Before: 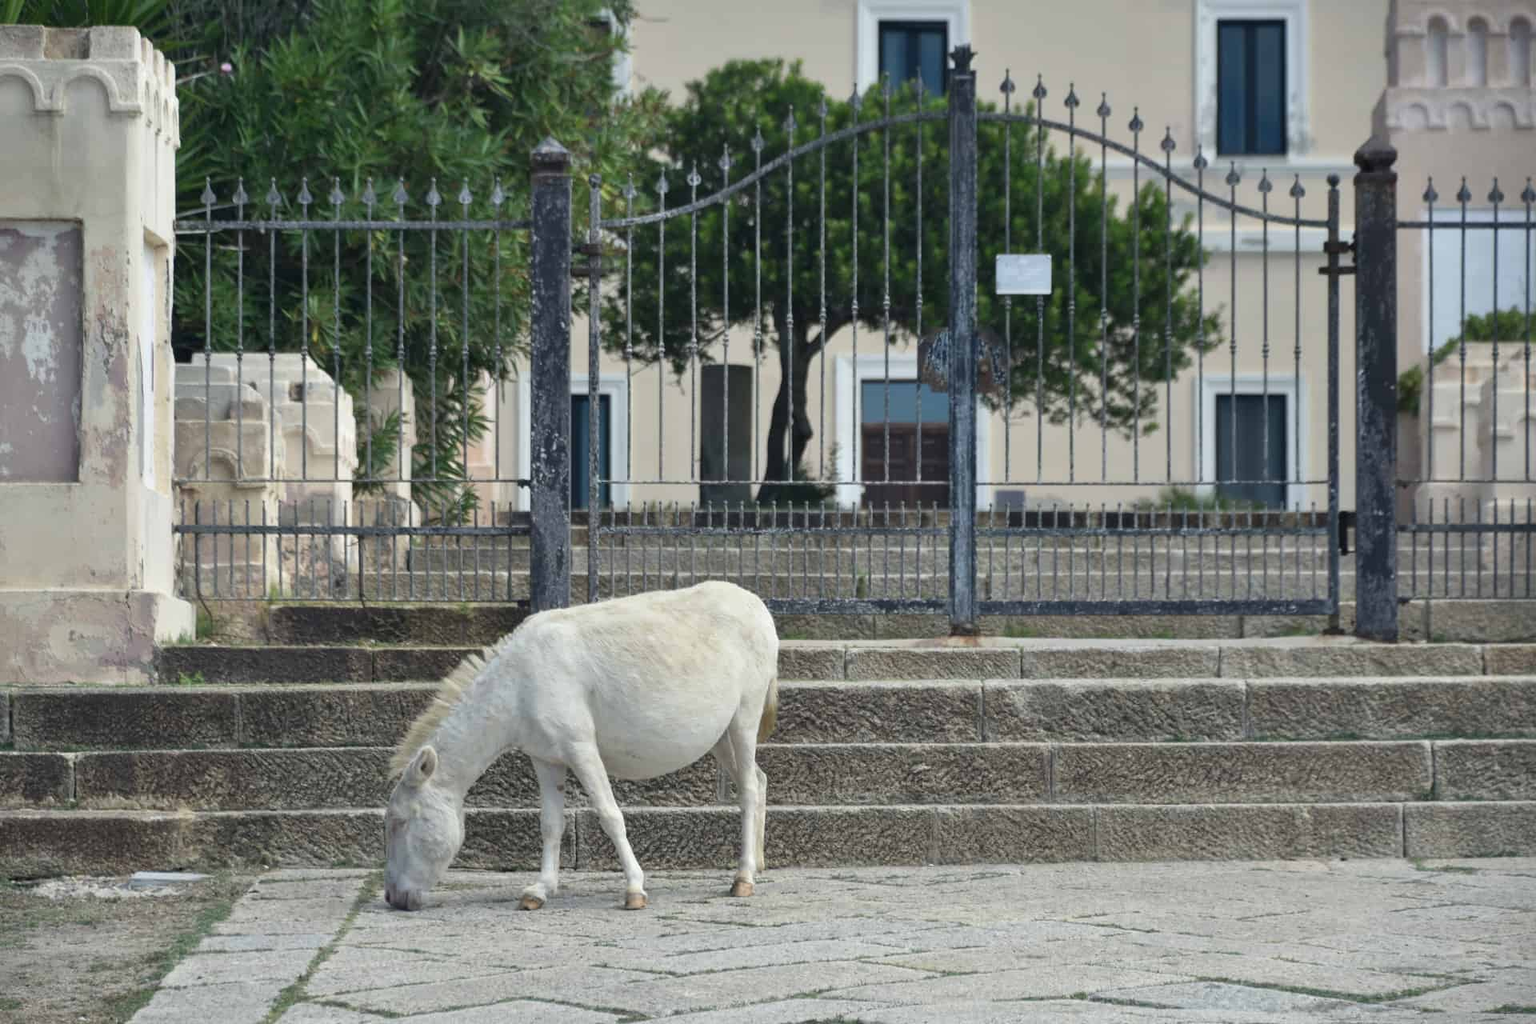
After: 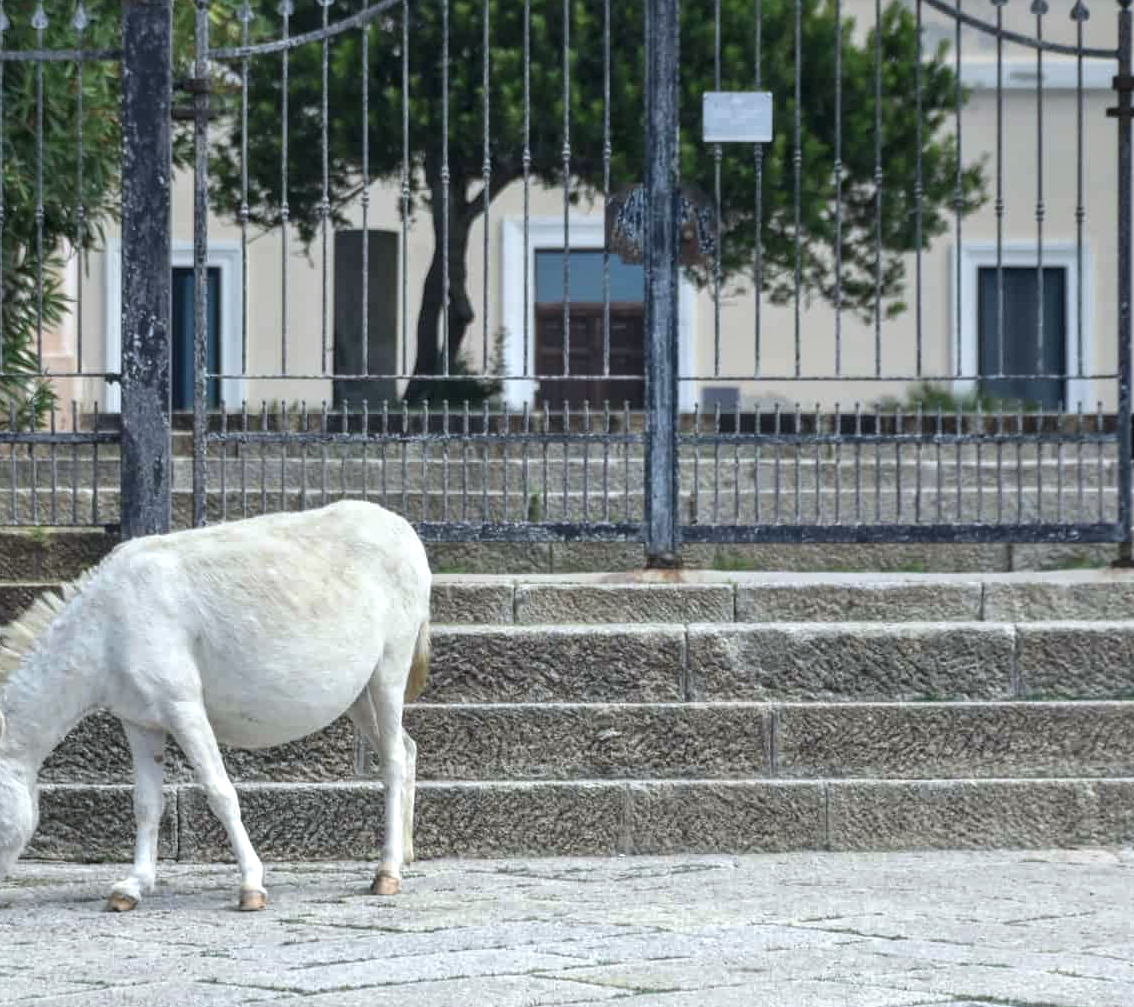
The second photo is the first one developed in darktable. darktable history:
white balance: red 0.974, blue 1.044
crop and rotate: left 28.256%, top 17.734%, right 12.656%, bottom 3.573%
graduated density: on, module defaults
exposure: black level correction 0, exposure 0.5 EV, compensate exposure bias true, compensate highlight preservation false
local contrast: on, module defaults
